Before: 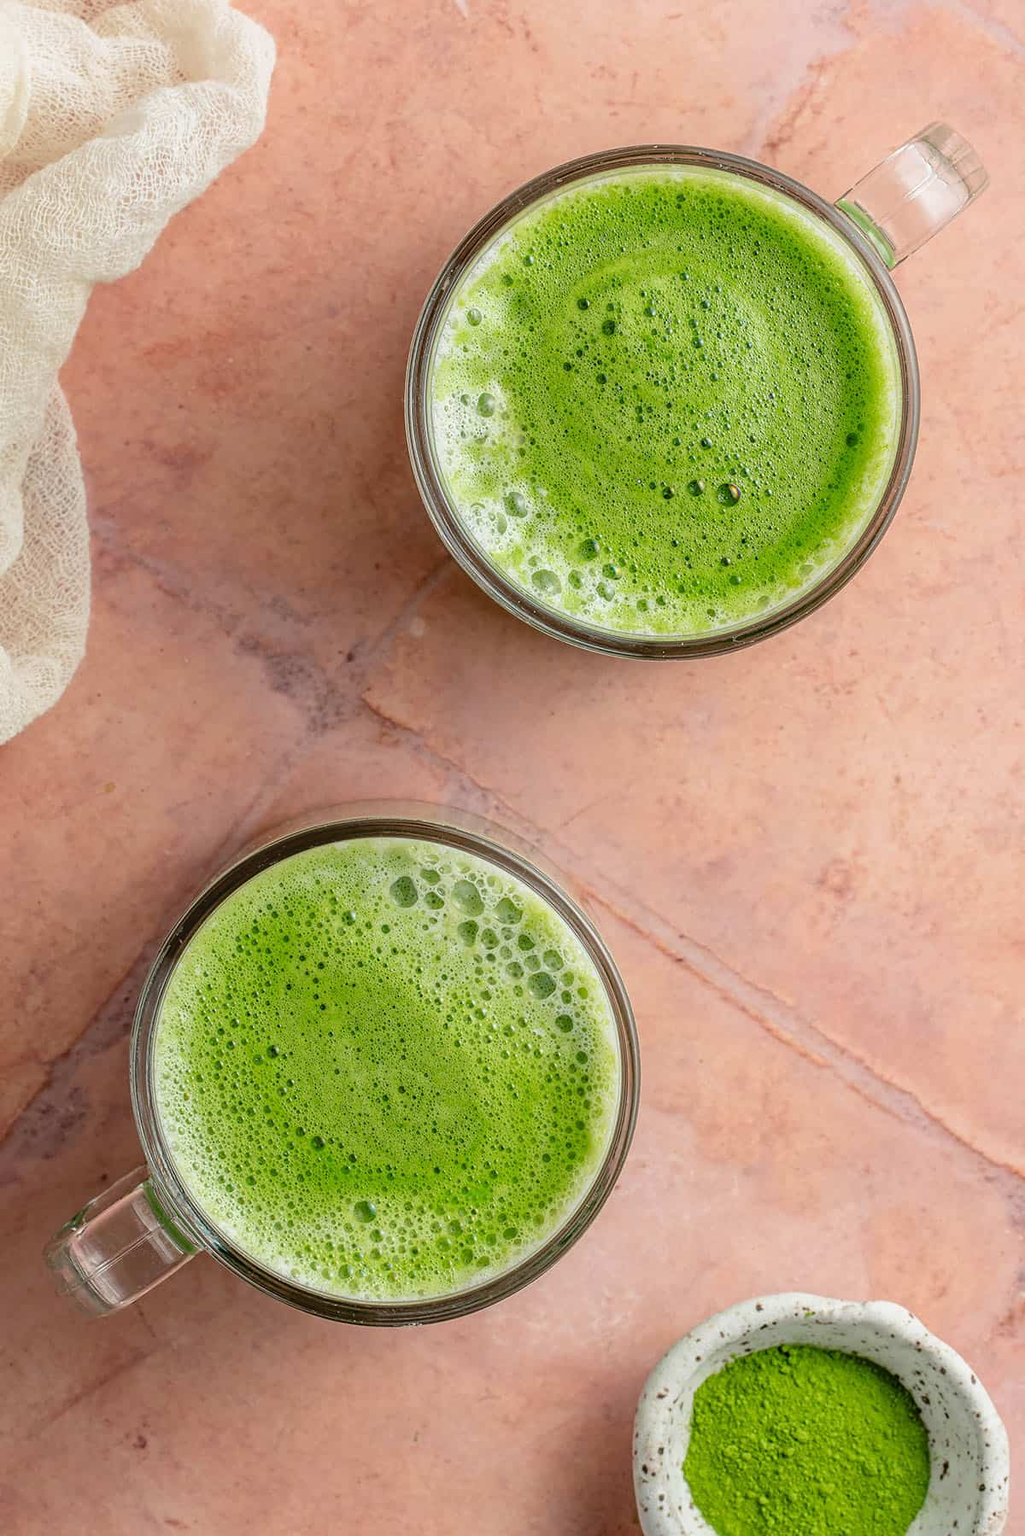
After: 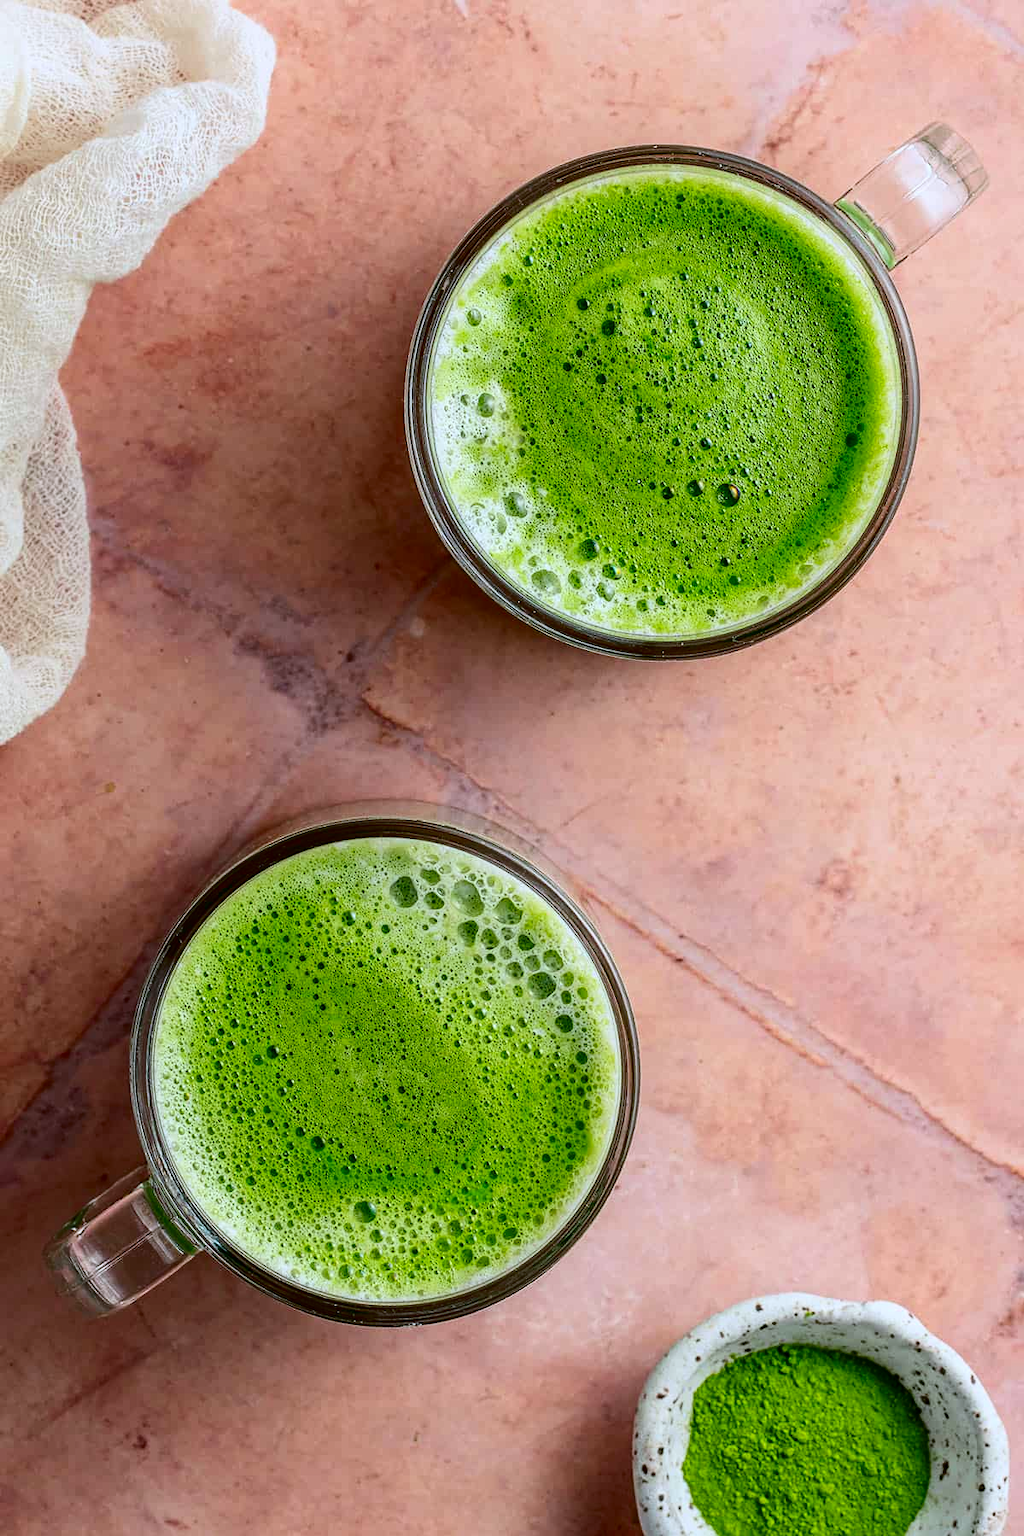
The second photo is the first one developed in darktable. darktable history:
contrast brightness saturation: contrast 0.22, brightness -0.19, saturation 0.24
white balance: red 0.954, blue 1.079
